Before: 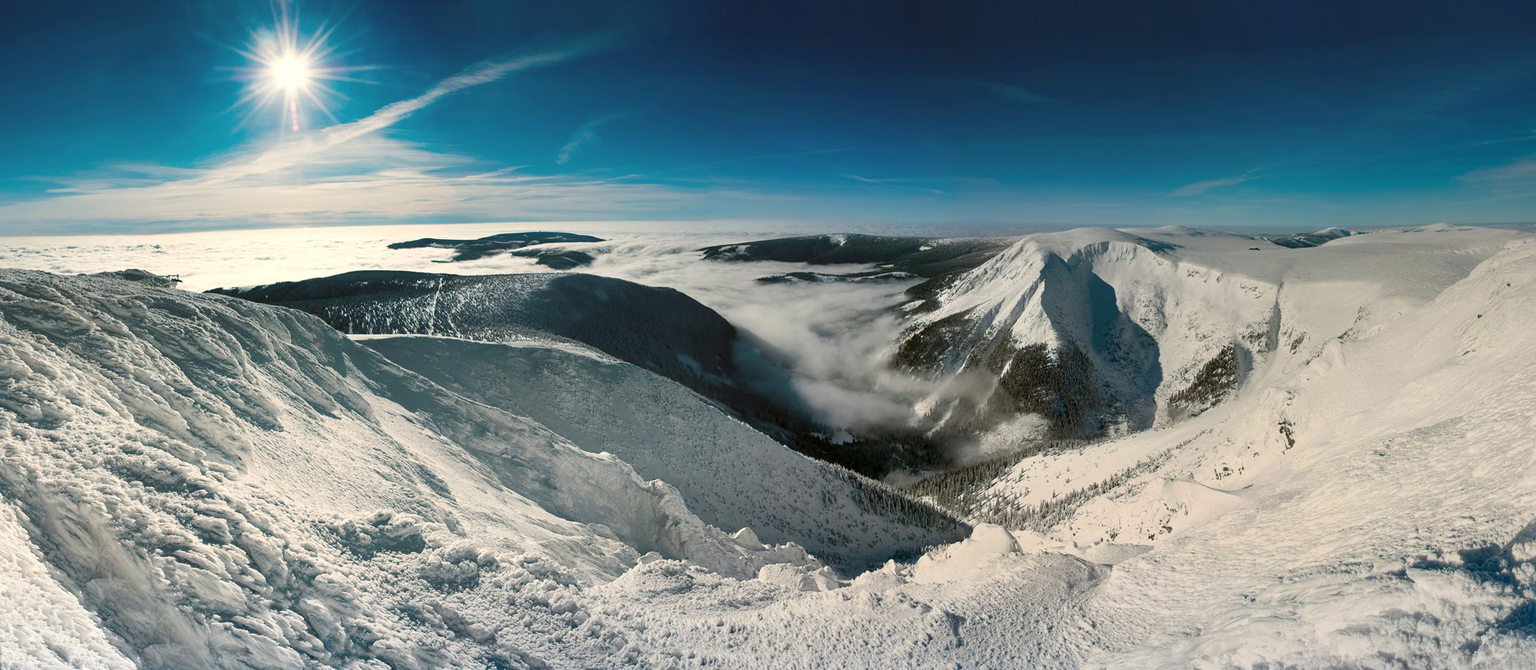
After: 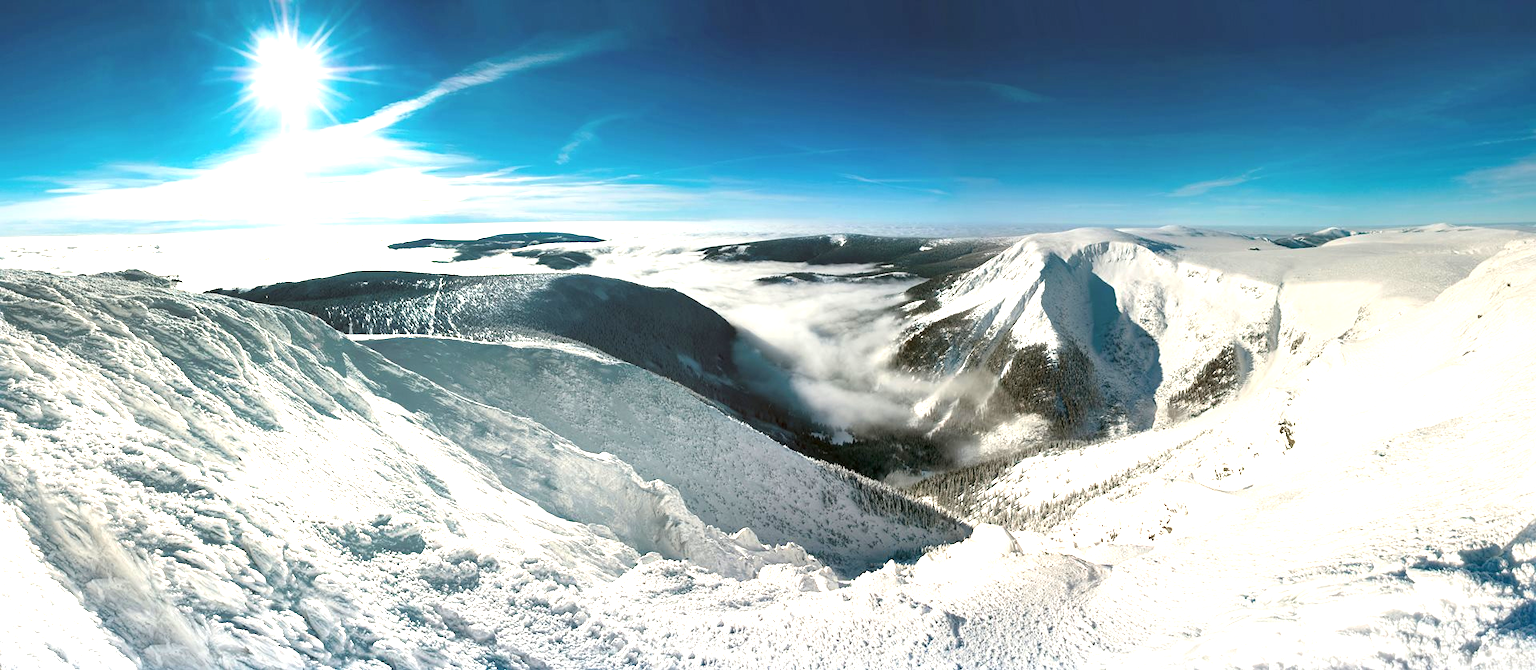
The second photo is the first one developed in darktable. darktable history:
exposure: black level correction 0, exposure 1.2 EV, compensate highlight preservation false
white balance: emerald 1
